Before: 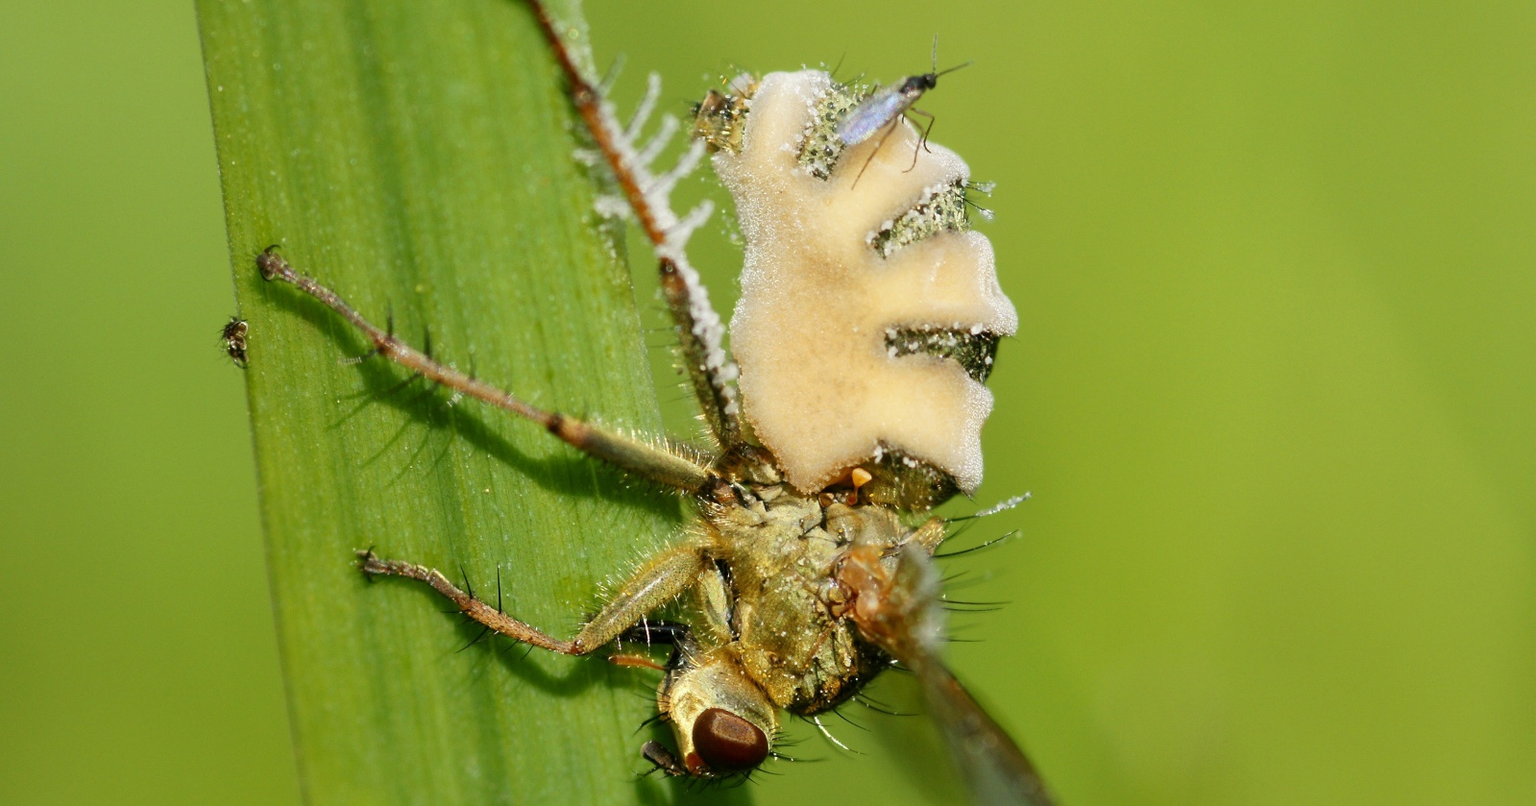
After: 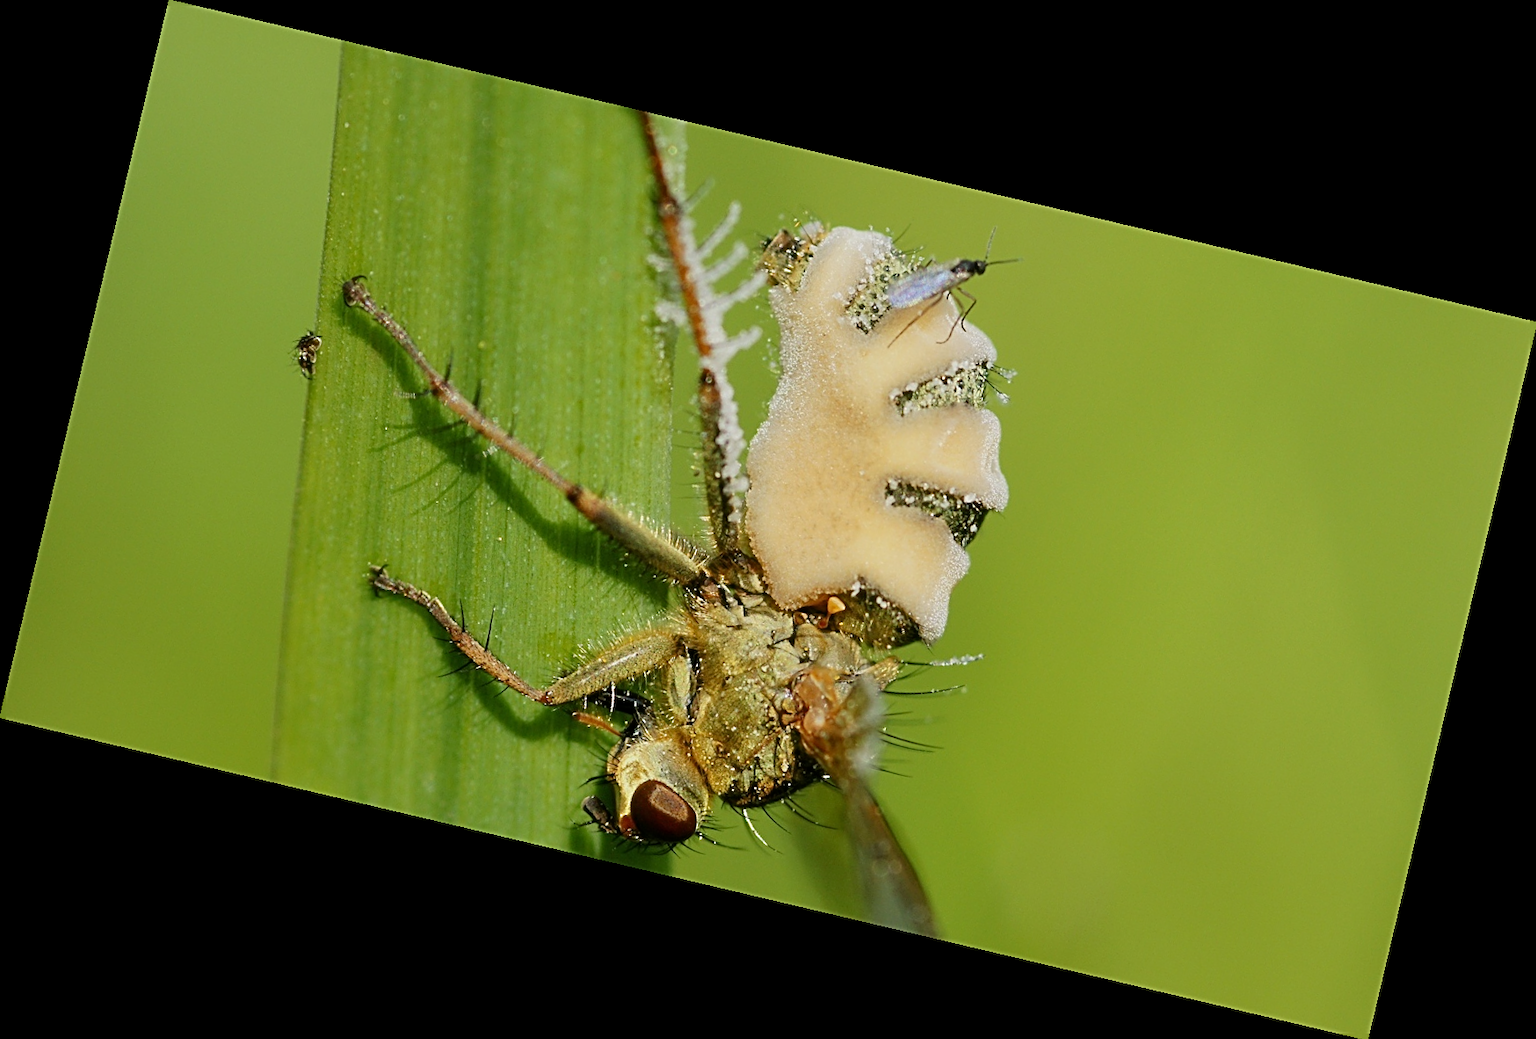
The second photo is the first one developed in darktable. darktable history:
rotate and perspective: rotation 13.27°, automatic cropping off
sharpen: radius 2.584, amount 0.688
filmic rgb: black relative exposure -15 EV, white relative exposure 3 EV, threshold 6 EV, target black luminance 0%, hardness 9.27, latitude 99%, contrast 0.912, shadows ↔ highlights balance 0.505%, add noise in highlights 0, color science v3 (2019), use custom middle-gray values true, iterations of high-quality reconstruction 0, contrast in highlights soft, enable highlight reconstruction true
